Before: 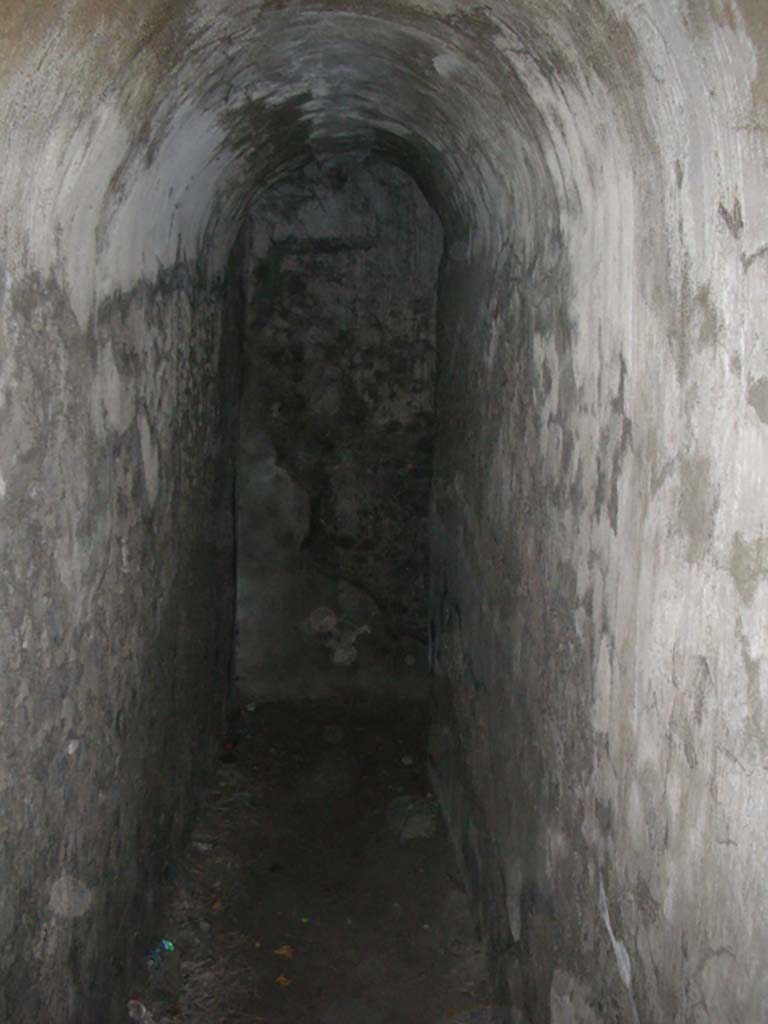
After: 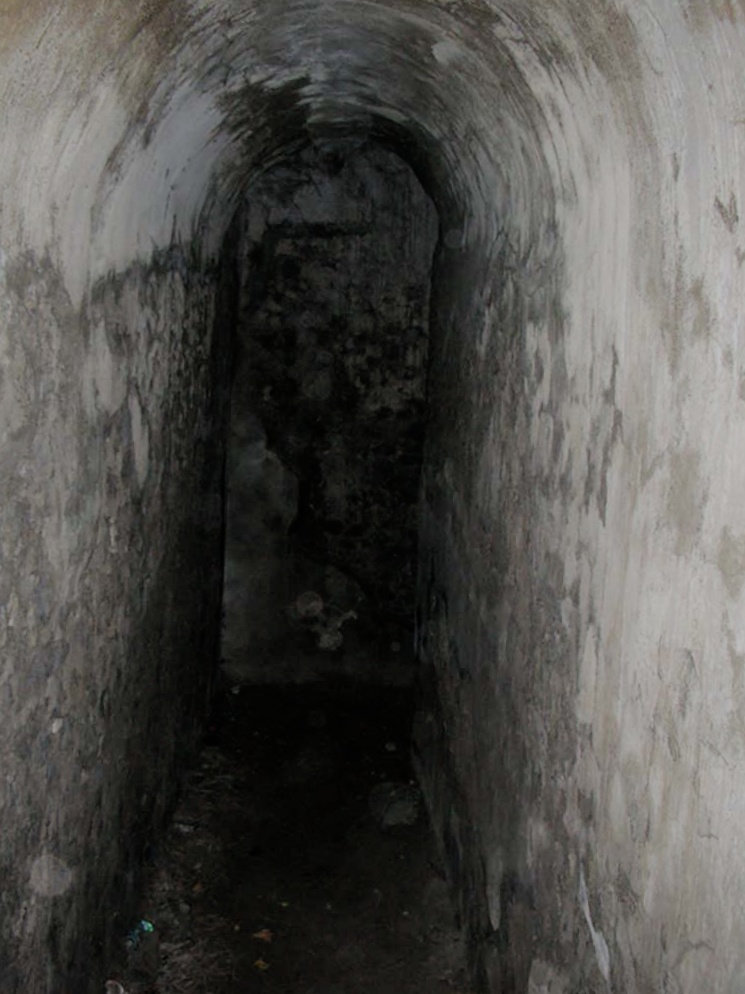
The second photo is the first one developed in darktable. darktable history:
crop and rotate: angle -1.3°
filmic rgb: black relative exposure -6.21 EV, white relative exposure 6.94 EV, threshold 5.96 EV, hardness 2.27, enable highlight reconstruction true
